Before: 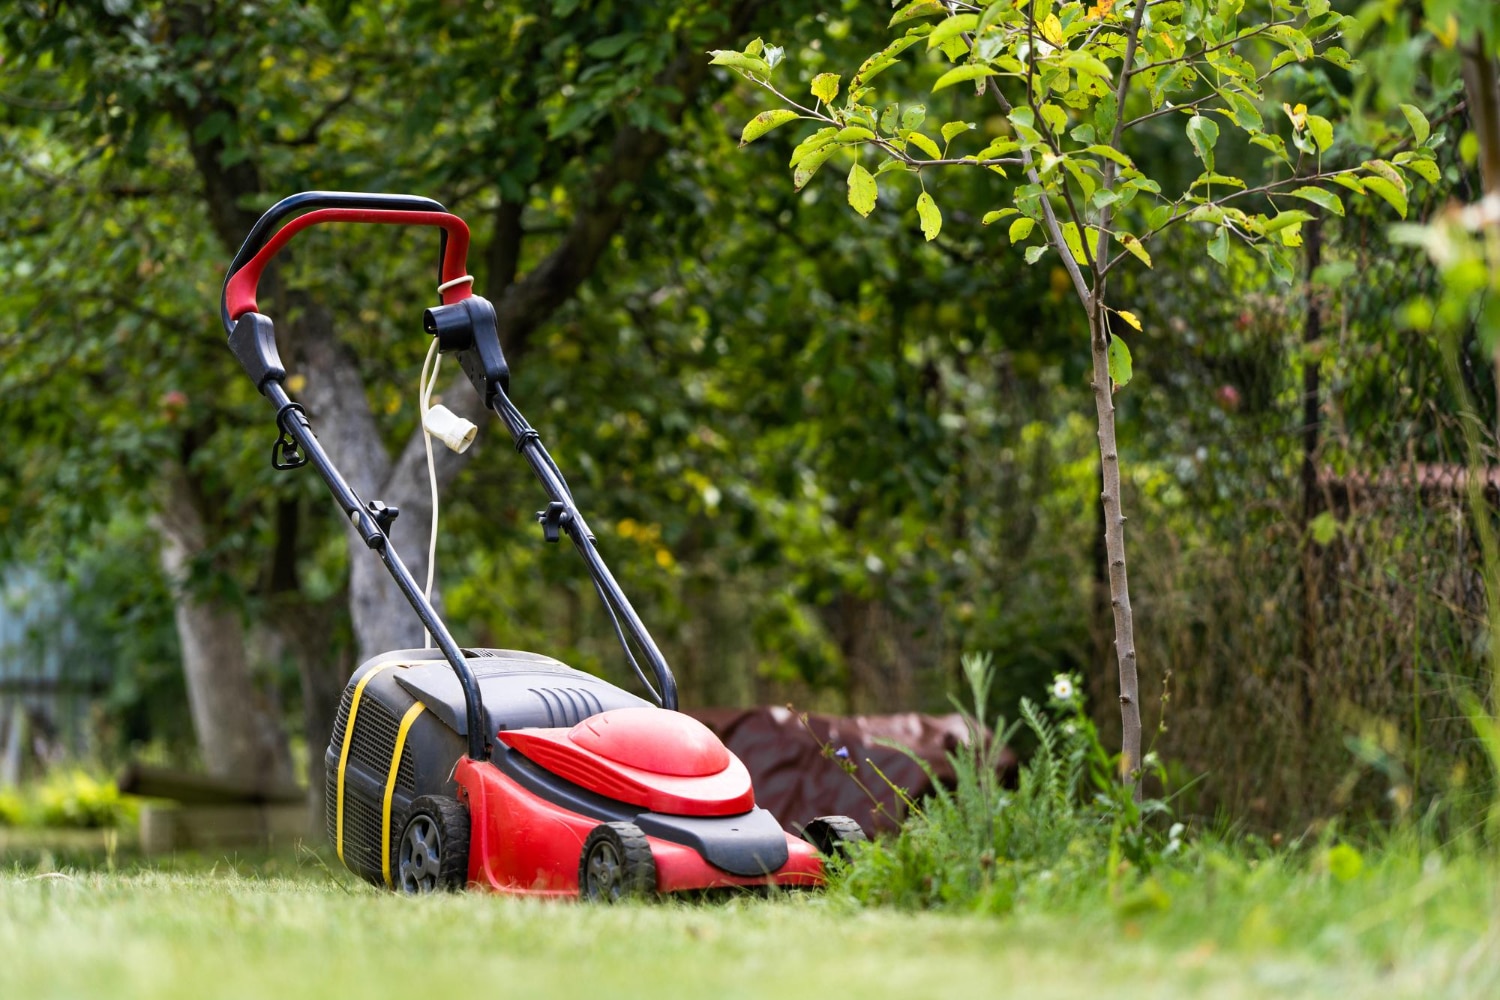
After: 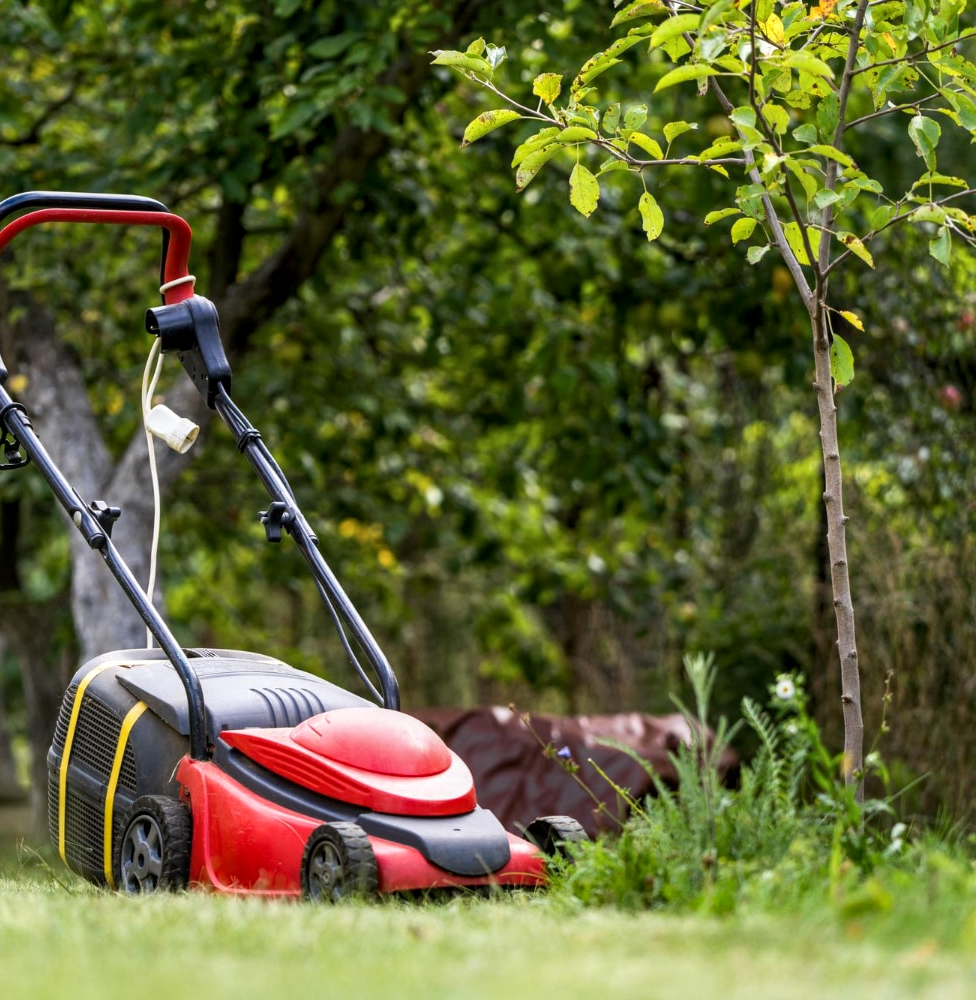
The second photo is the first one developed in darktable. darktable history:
crop and rotate: left 18.568%, right 16.331%
local contrast: on, module defaults
